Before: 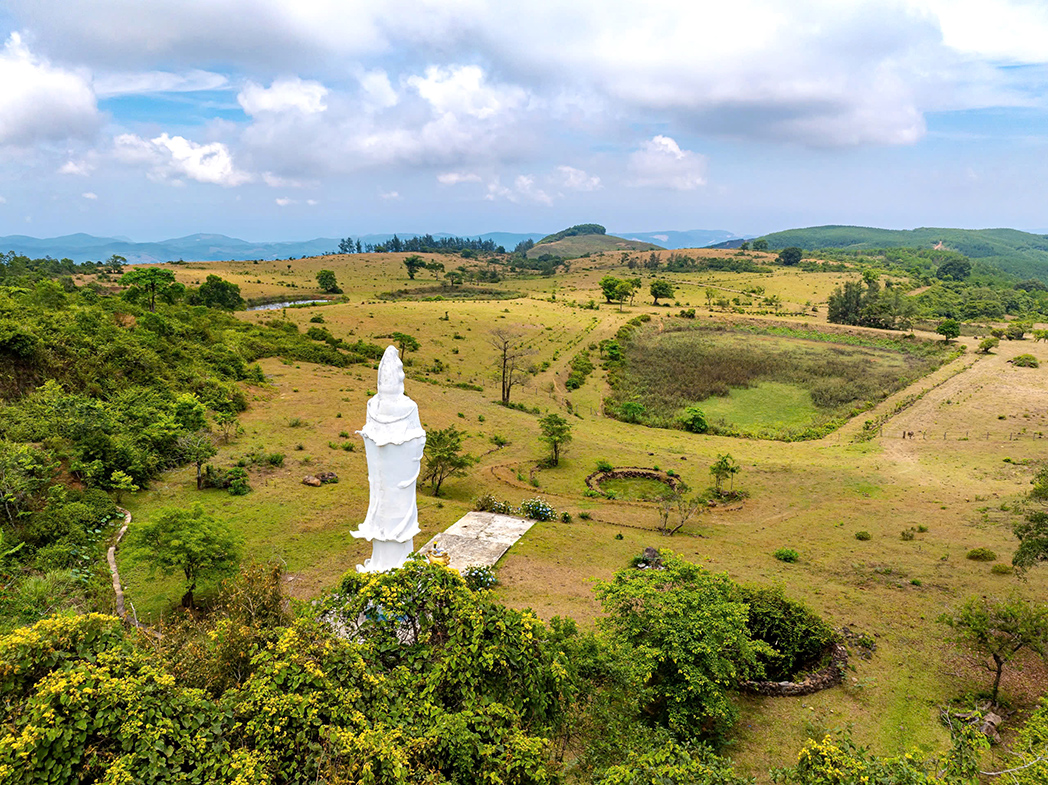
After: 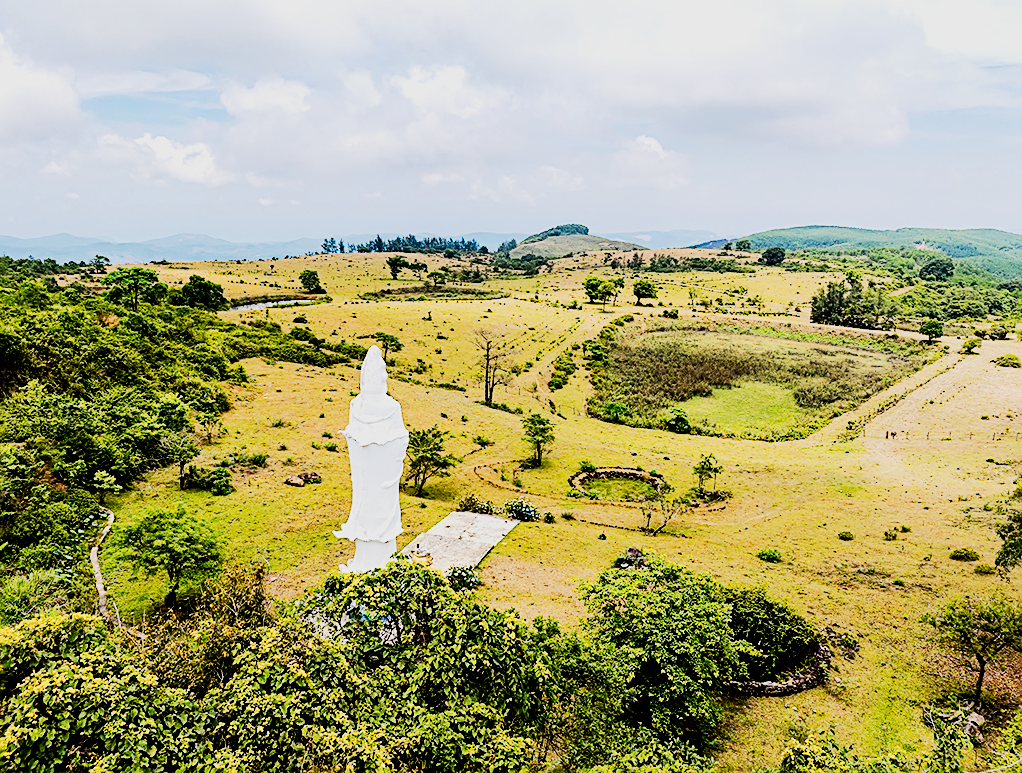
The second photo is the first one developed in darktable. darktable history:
crop and rotate: left 1.7%, right 0.763%, bottom 1.418%
sharpen: on, module defaults
tone equalizer: -8 EV -0.714 EV, -7 EV -0.687 EV, -6 EV -0.608 EV, -5 EV -0.399 EV, -3 EV 0.389 EV, -2 EV 0.6 EV, -1 EV 0.692 EV, +0 EV 0.722 EV, edges refinement/feathering 500, mask exposure compensation -1.57 EV, preserve details no
tone curve: curves: ch0 [(0, 0) (0.037, 0.011) (0.135, 0.093) (0.266, 0.281) (0.461, 0.555) (0.581, 0.716) (0.675, 0.793) (0.767, 0.849) (0.91, 0.924) (1, 0.979)]; ch1 [(0, 0) (0.292, 0.278) (0.431, 0.418) (0.493, 0.479) (0.506, 0.5) (0.532, 0.537) (0.562, 0.581) (0.641, 0.663) (0.754, 0.76) (1, 1)]; ch2 [(0, 0) (0.294, 0.3) (0.361, 0.372) (0.429, 0.445) (0.478, 0.486) (0.502, 0.498) (0.518, 0.522) (0.531, 0.549) (0.561, 0.59) (0.64, 0.655) (0.693, 0.706) (0.845, 0.833) (1, 0.951)], preserve colors none
filmic rgb: black relative exposure -7.22 EV, white relative exposure 5.39 EV, hardness 3.03
